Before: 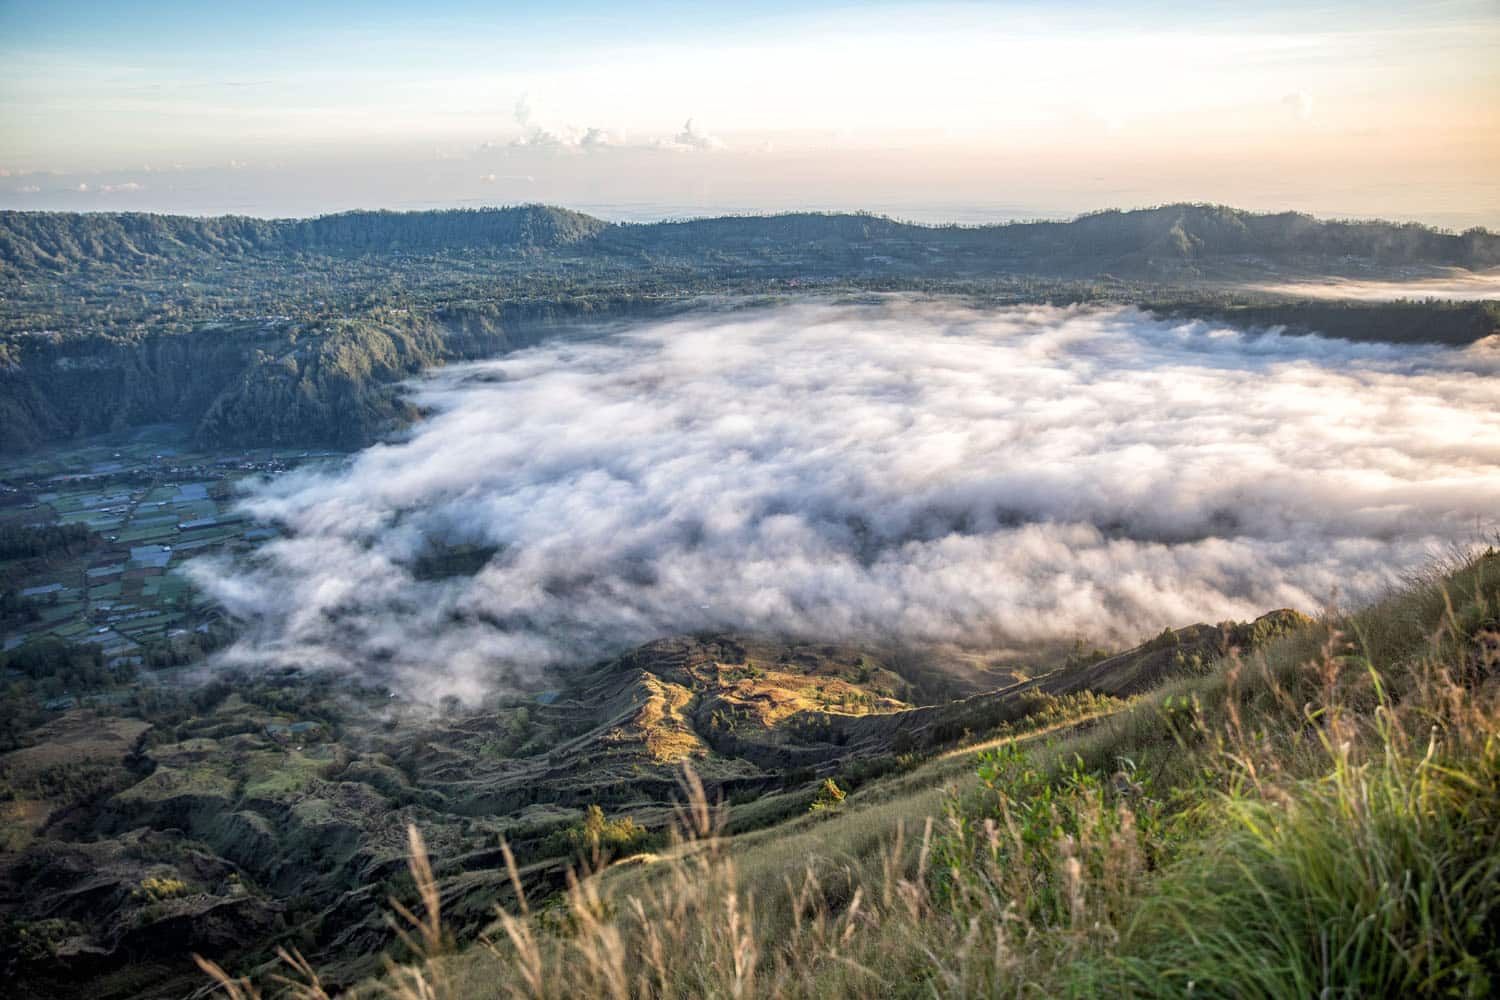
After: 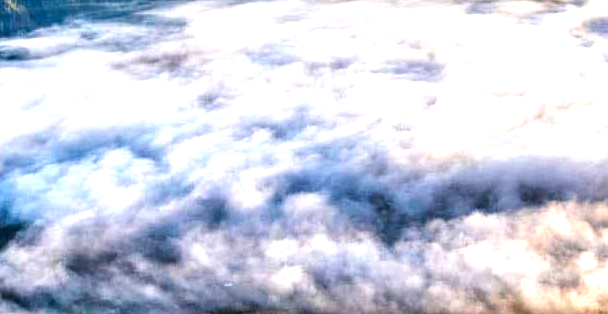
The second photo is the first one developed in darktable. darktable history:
tone curve: curves: ch0 [(0, 0) (0.153, 0.06) (1, 1)], preserve colors none
local contrast: on, module defaults
crop: left 31.827%, top 32.29%, right 27.593%, bottom 36.273%
color balance rgb: linear chroma grading › global chroma 18.721%, perceptual saturation grading › global saturation 0.061%, perceptual brilliance grading › global brilliance 17.261%, global vibrance 34.673%
